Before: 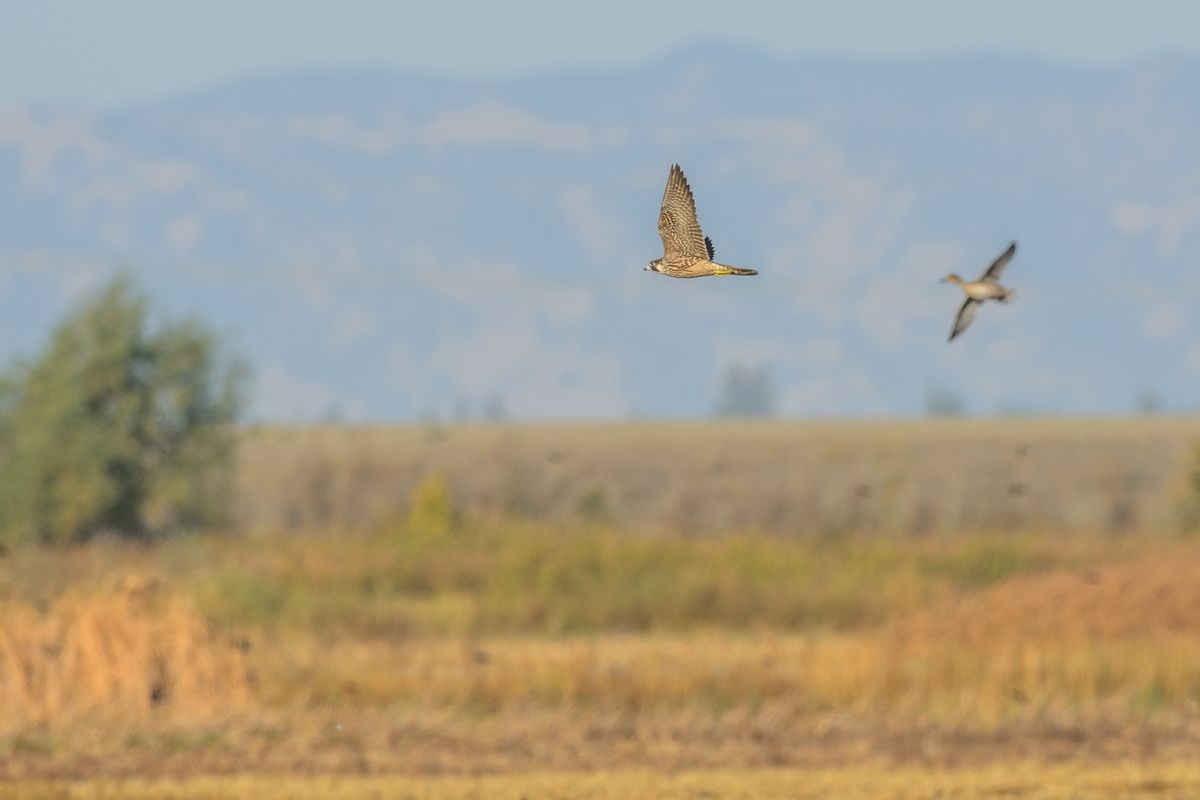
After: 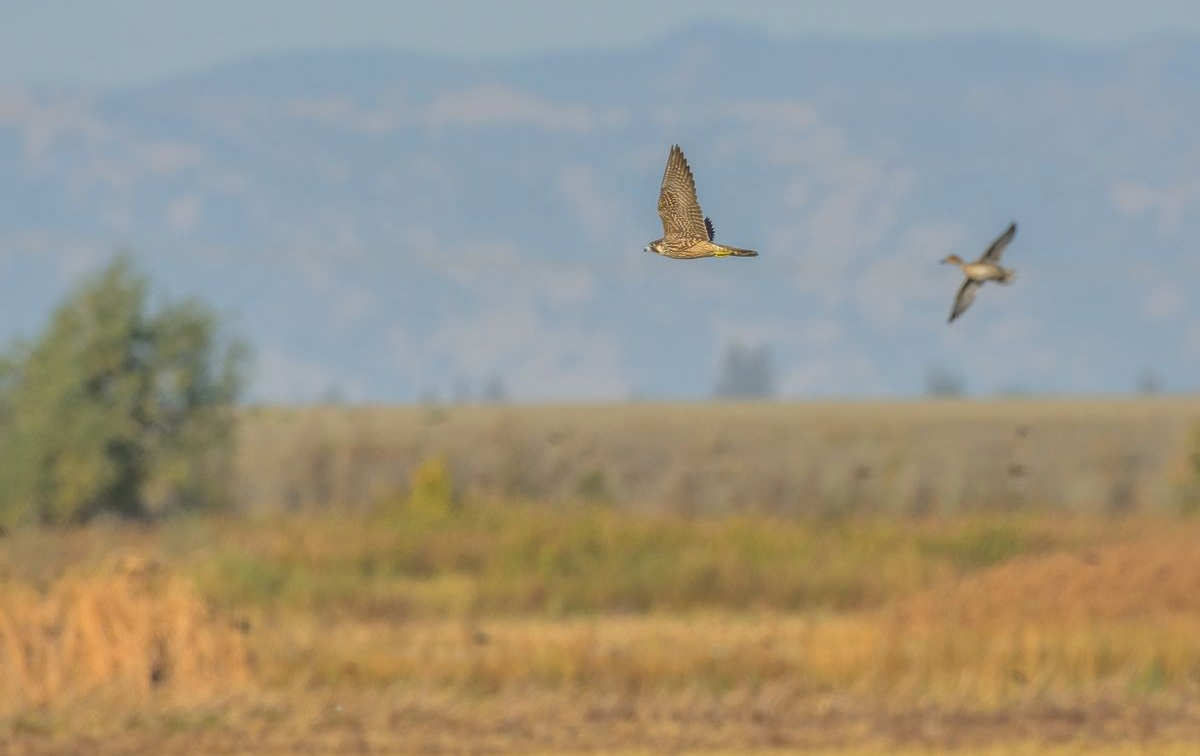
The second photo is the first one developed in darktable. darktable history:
crop and rotate: top 2.479%, bottom 3.018%
shadows and highlights: on, module defaults
